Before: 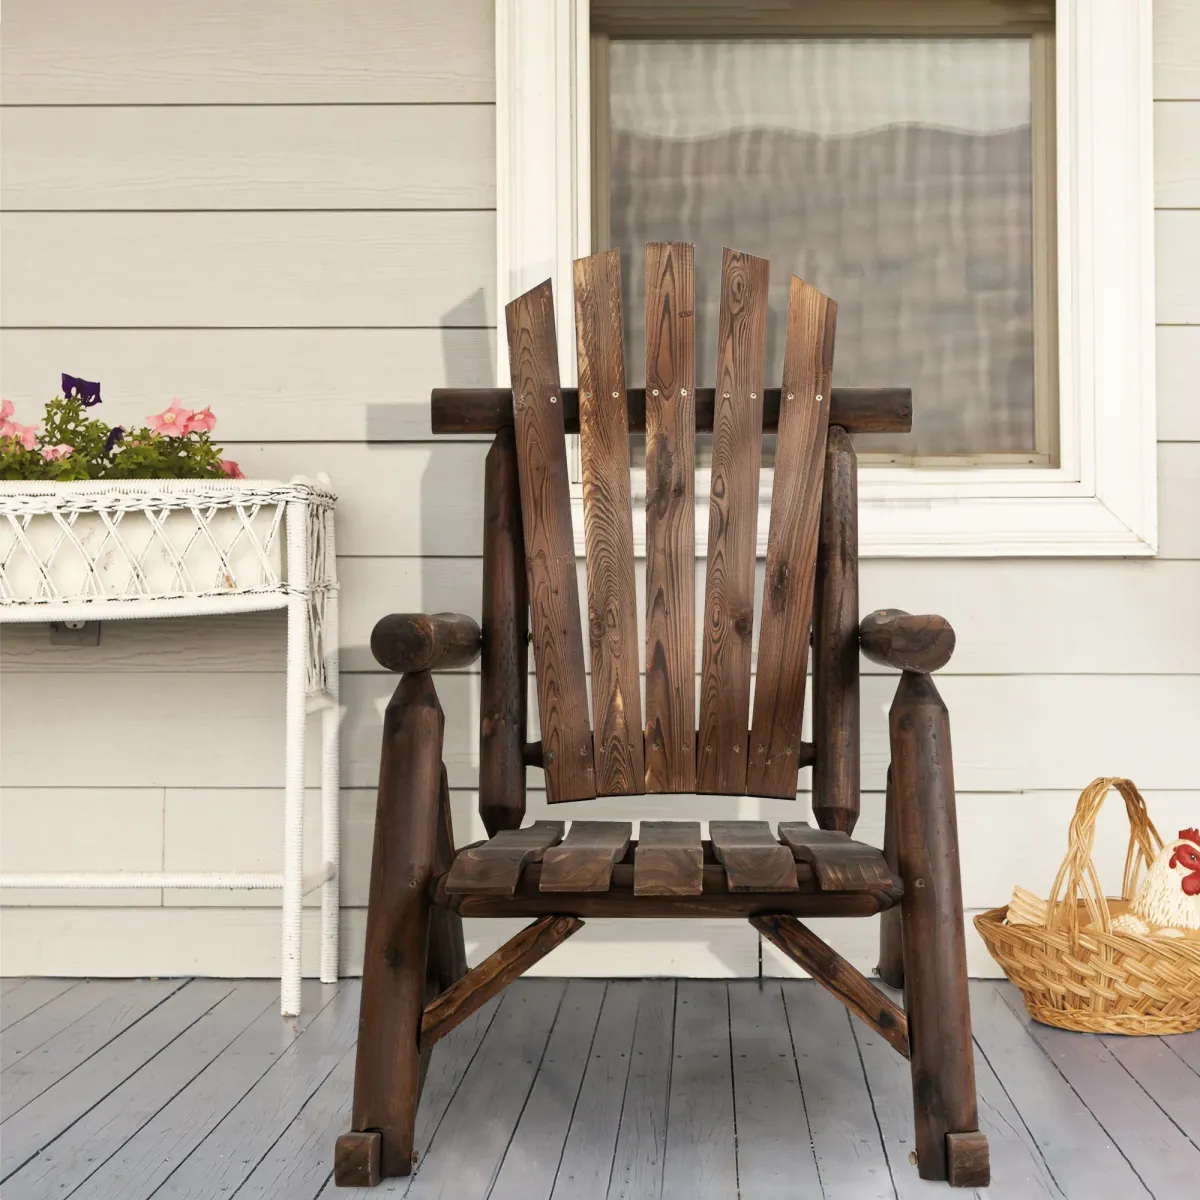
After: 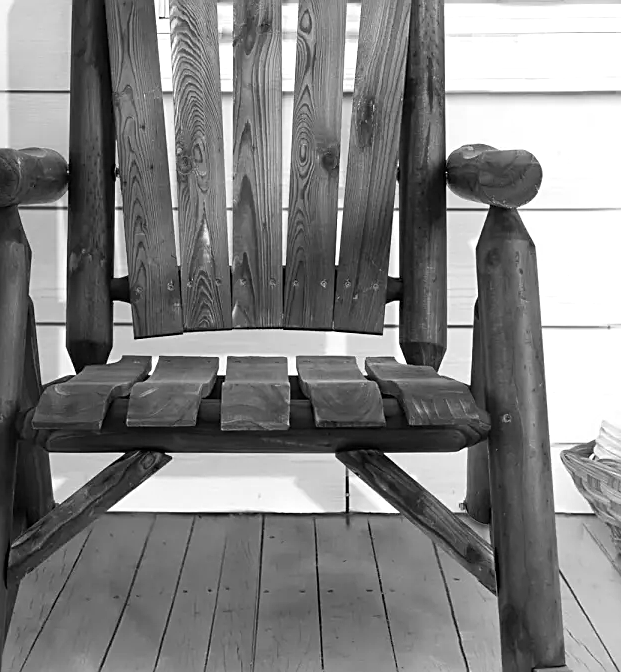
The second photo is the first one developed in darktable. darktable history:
sharpen: on, module defaults
crop: left 34.479%, top 38.822%, right 13.718%, bottom 5.172%
tone equalizer: on, module defaults
color correction: highlights a* 3.22, highlights b* 1.93, saturation 1.19
exposure: exposure 0.376 EV, compensate highlight preservation false
white balance: red 1.004, blue 1.024
monochrome: on, module defaults
